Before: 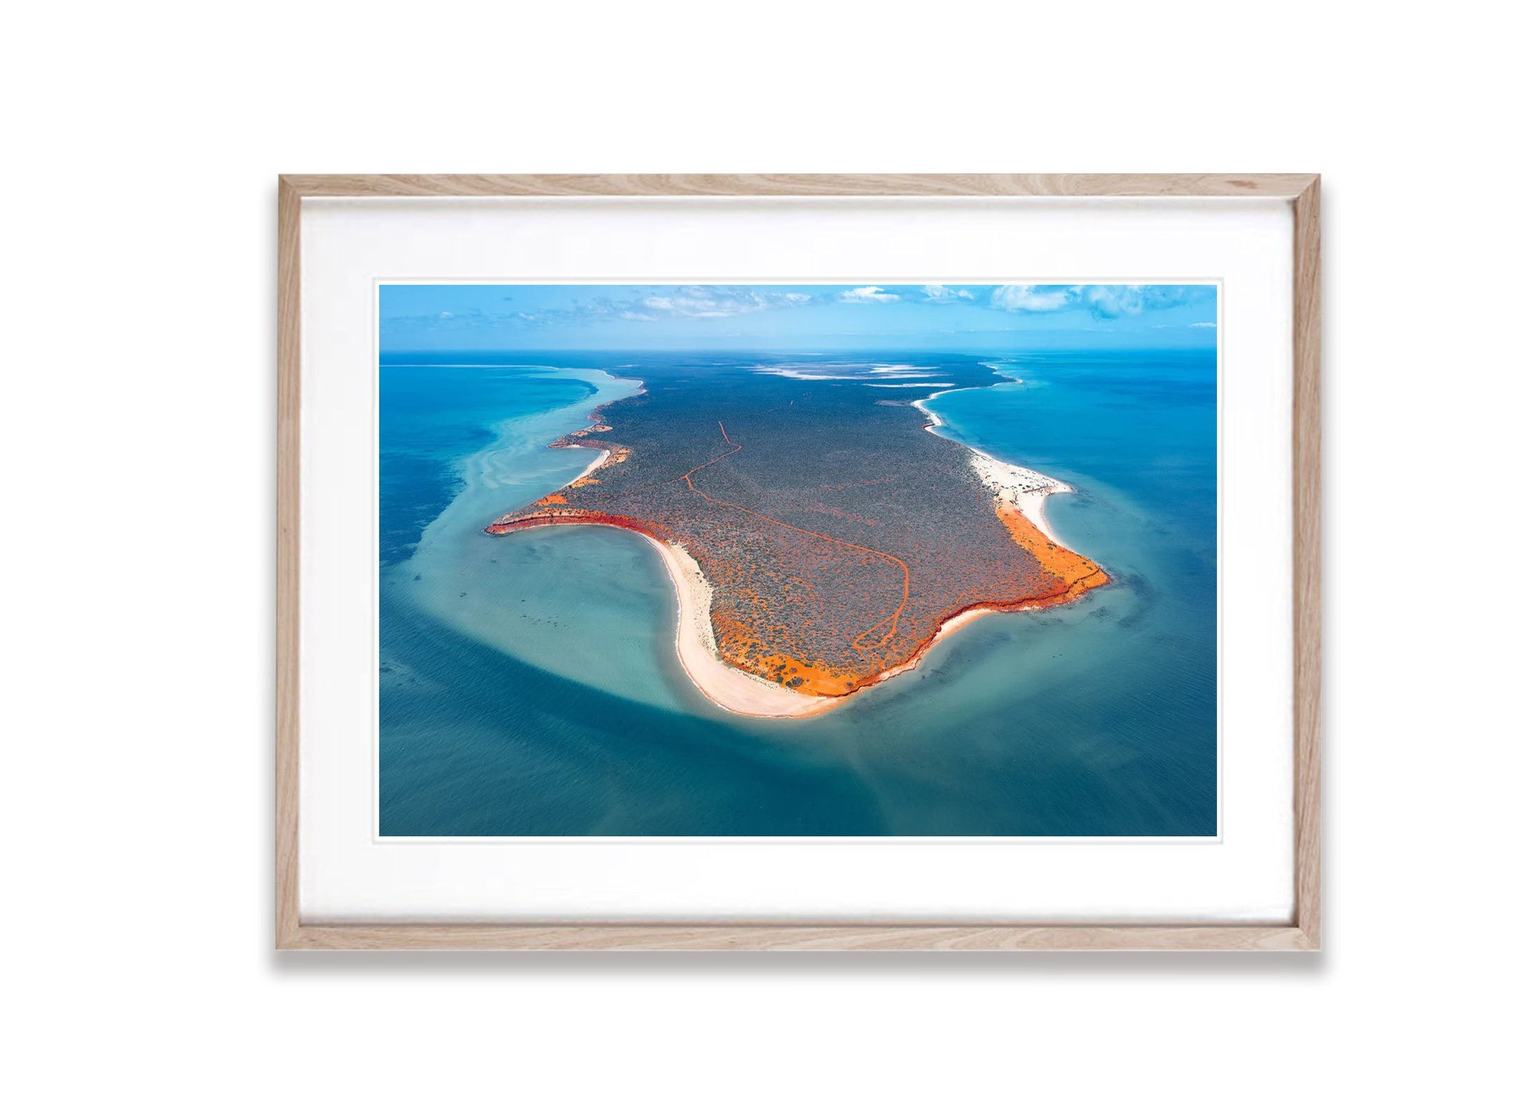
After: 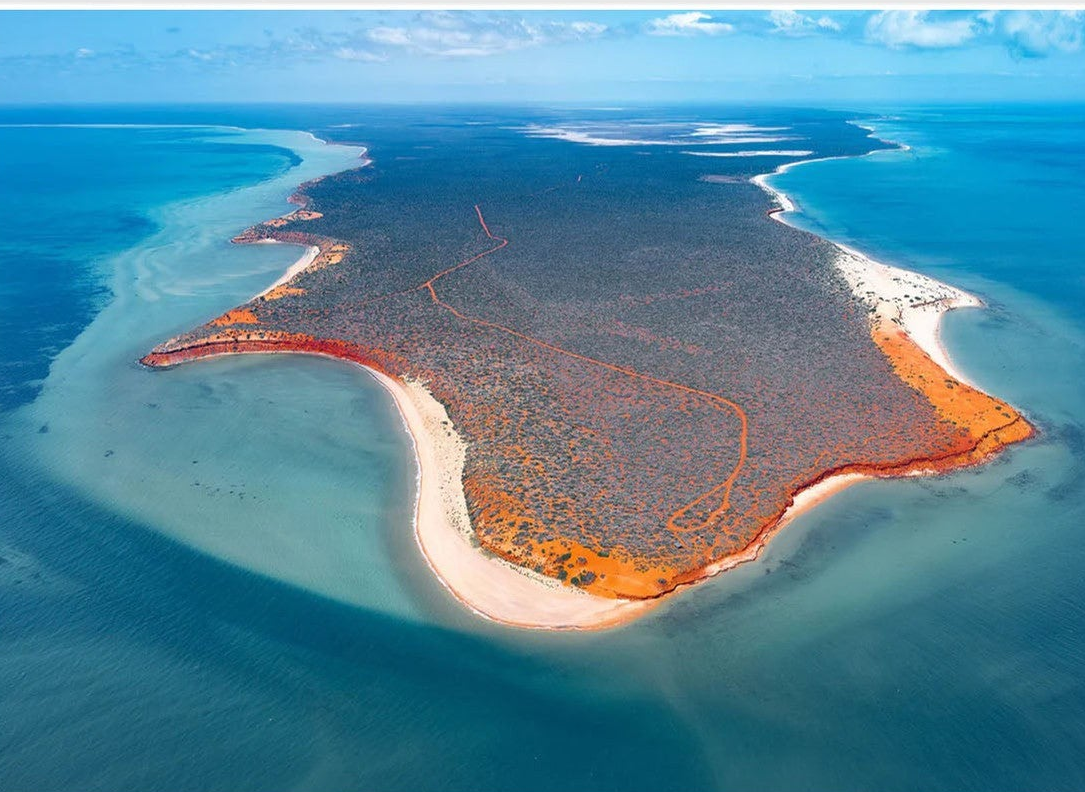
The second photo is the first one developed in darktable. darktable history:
crop: left 25.207%, top 24.928%, right 25.409%, bottom 25.479%
